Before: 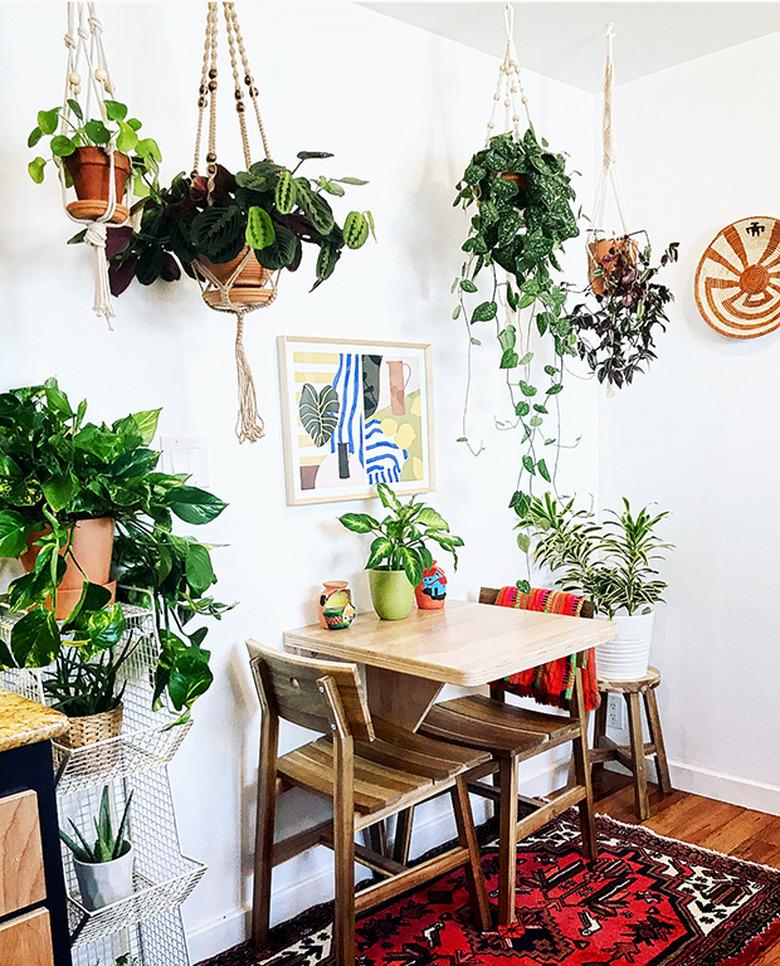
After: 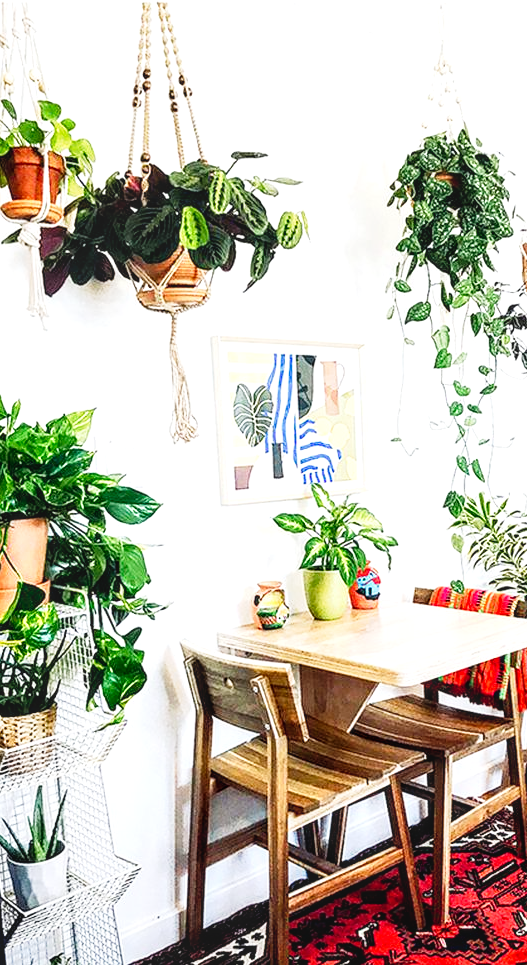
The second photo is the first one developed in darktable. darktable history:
crop and rotate: left 8.586%, right 23.789%
exposure: black level correction 0.001, exposure 0.498 EV, compensate highlight preservation false
local contrast: on, module defaults
tone curve: curves: ch0 [(0, 0.024) (0.049, 0.038) (0.176, 0.162) (0.311, 0.337) (0.416, 0.471) (0.565, 0.658) (0.817, 0.911) (1, 1)]; ch1 [(0, 0) (0.339, 0.358) (0.445, 0.439) (0.476, 0.47) (0.504, 0.504) (0.53, 0.511) (0.557, 0.558) (0.627, 0.664) (0.728, 0.786) (1, 1)]; ch2 [(0, 0) (0.327, 0.324) (0.417, 0.44) (0.46, 0.453) (0.502, 0.504) (0.526, 0.52) (0.549, 0.561) (0.619, 0.657) (0.76, 0.765) (1, 1)], preserve colors none
